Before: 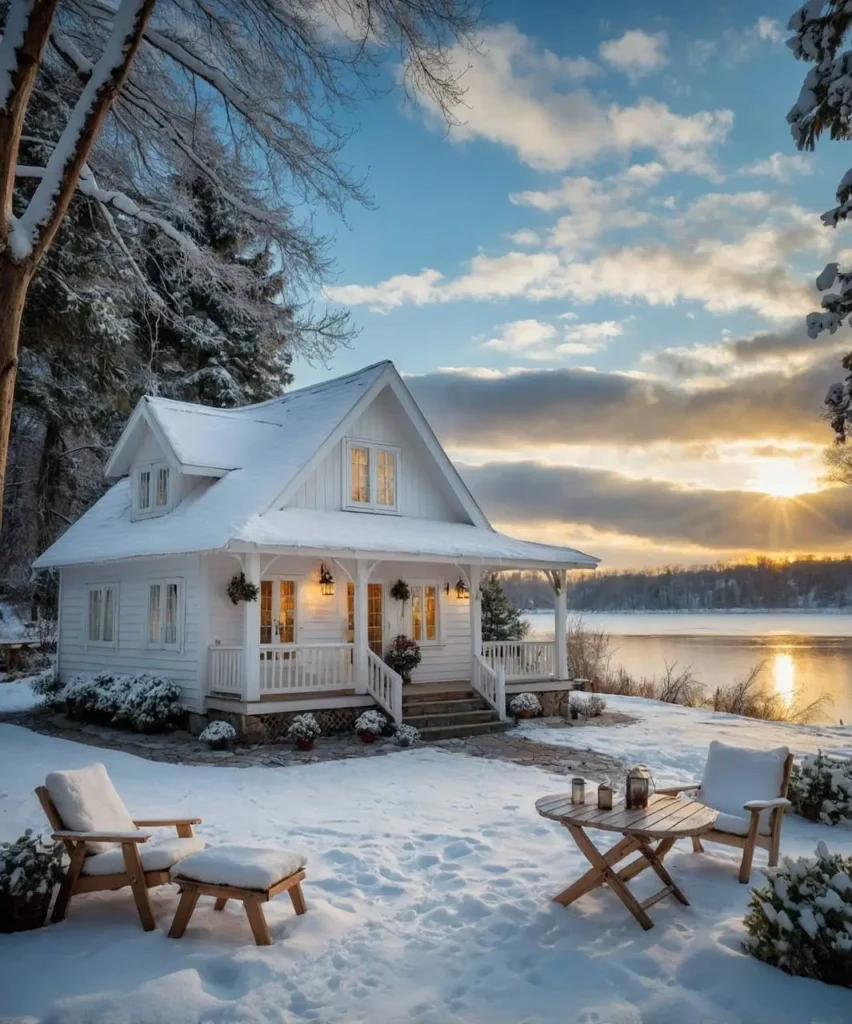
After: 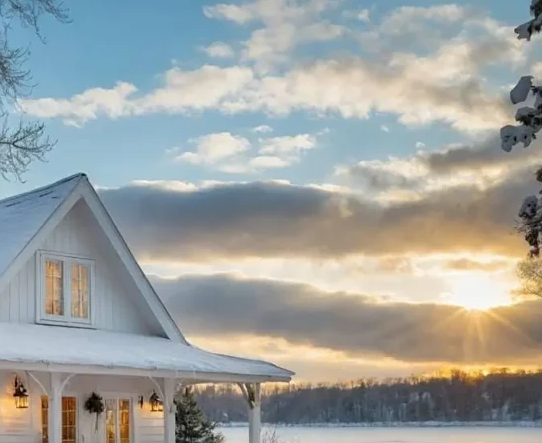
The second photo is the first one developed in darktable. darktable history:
crop: left 36.005%, top 18.293%, right 0.31%, bottom 38.444%
sharpen: amount 0.2
